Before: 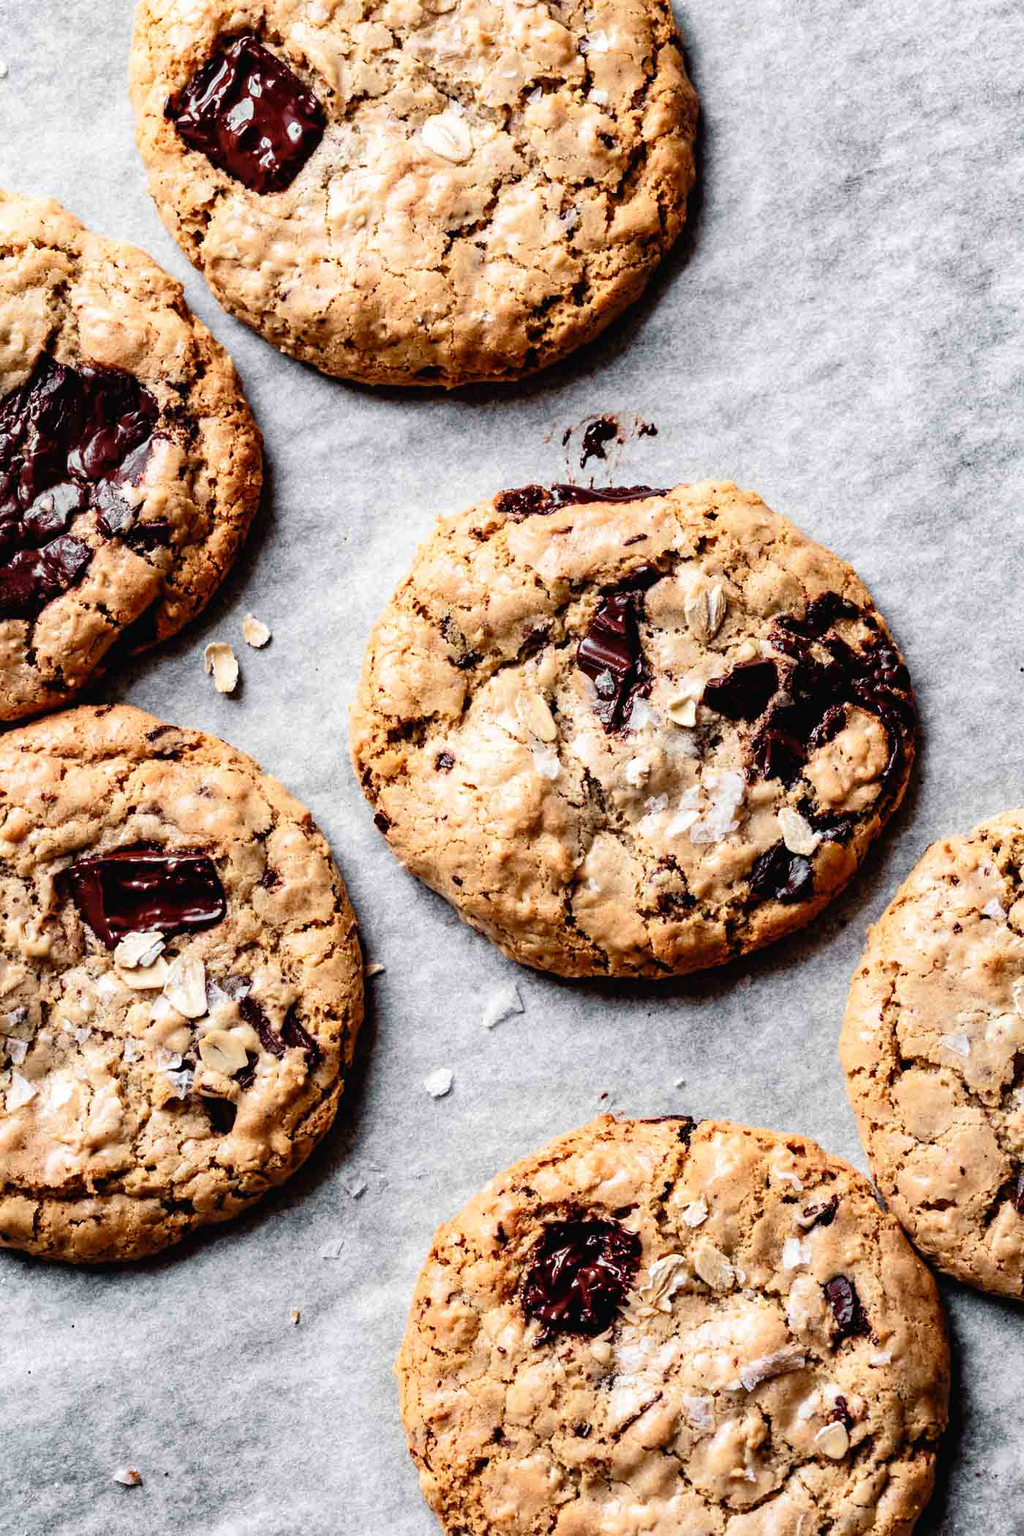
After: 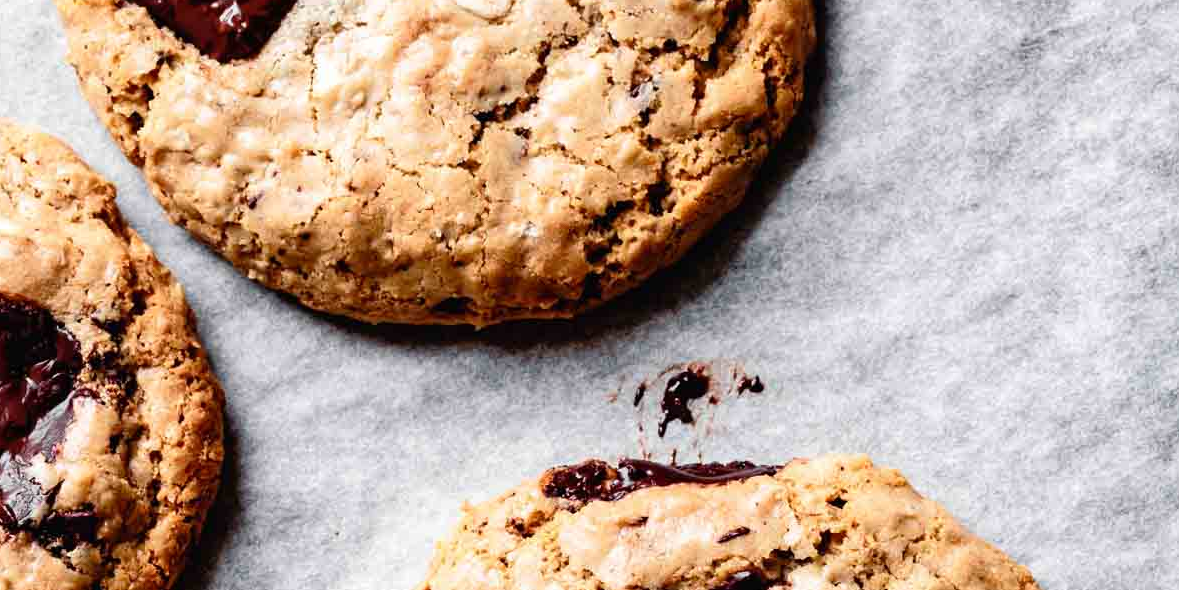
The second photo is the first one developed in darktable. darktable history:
crop and rotate: left 9.653%, top 9.681%, right 6.126%, bottom 62.203%
